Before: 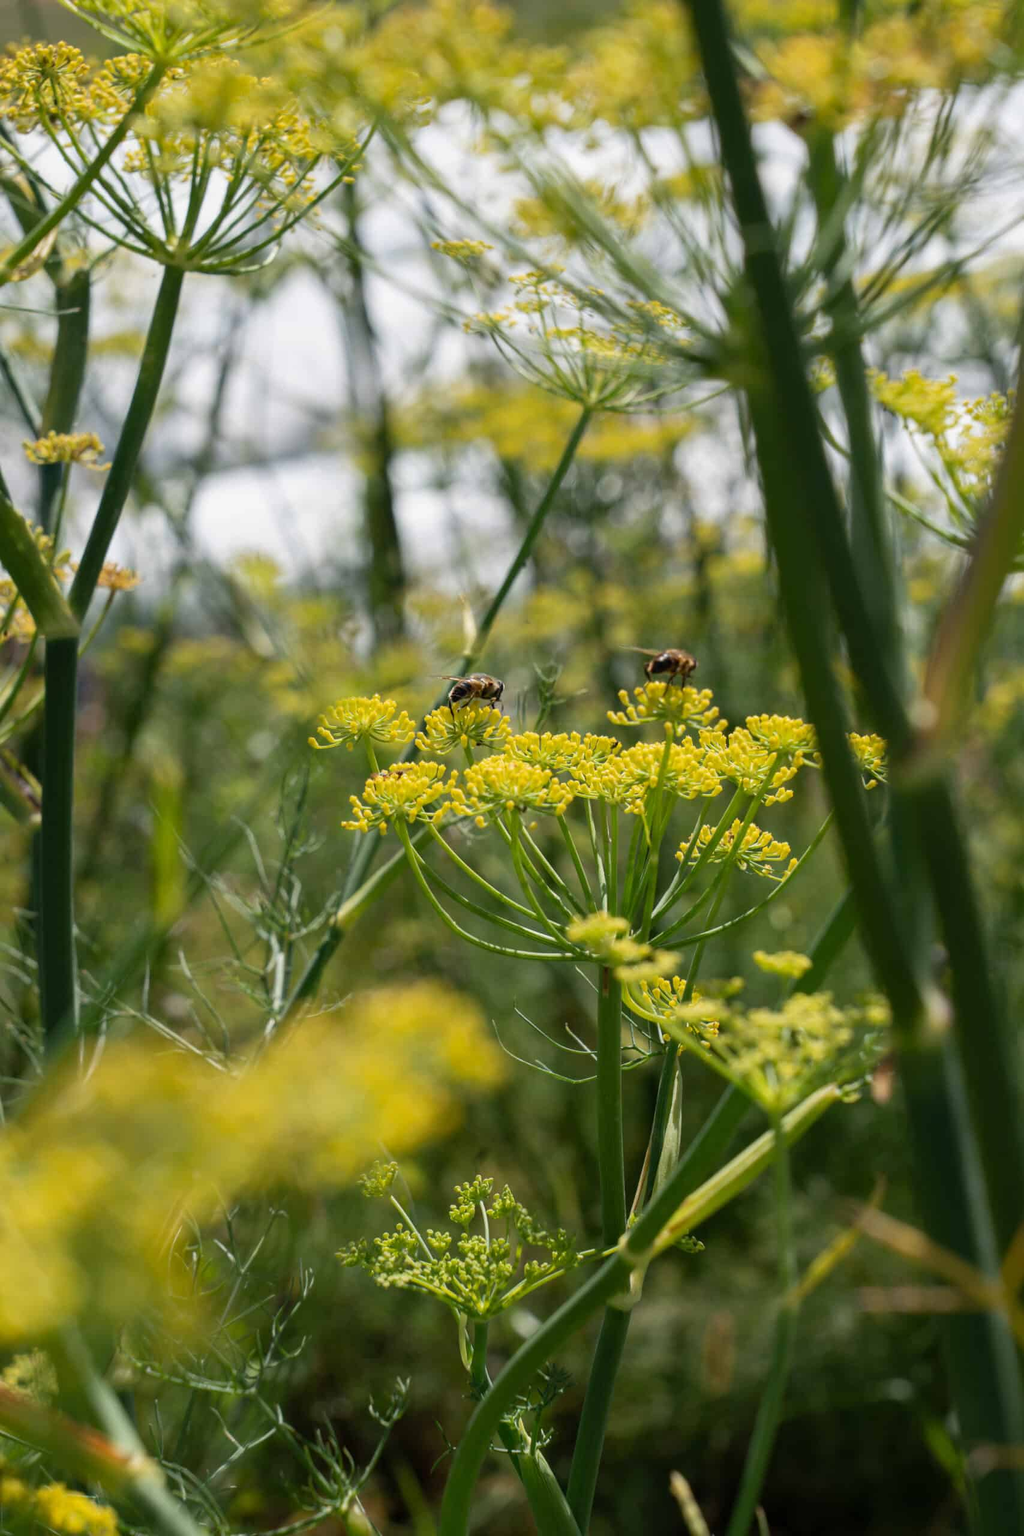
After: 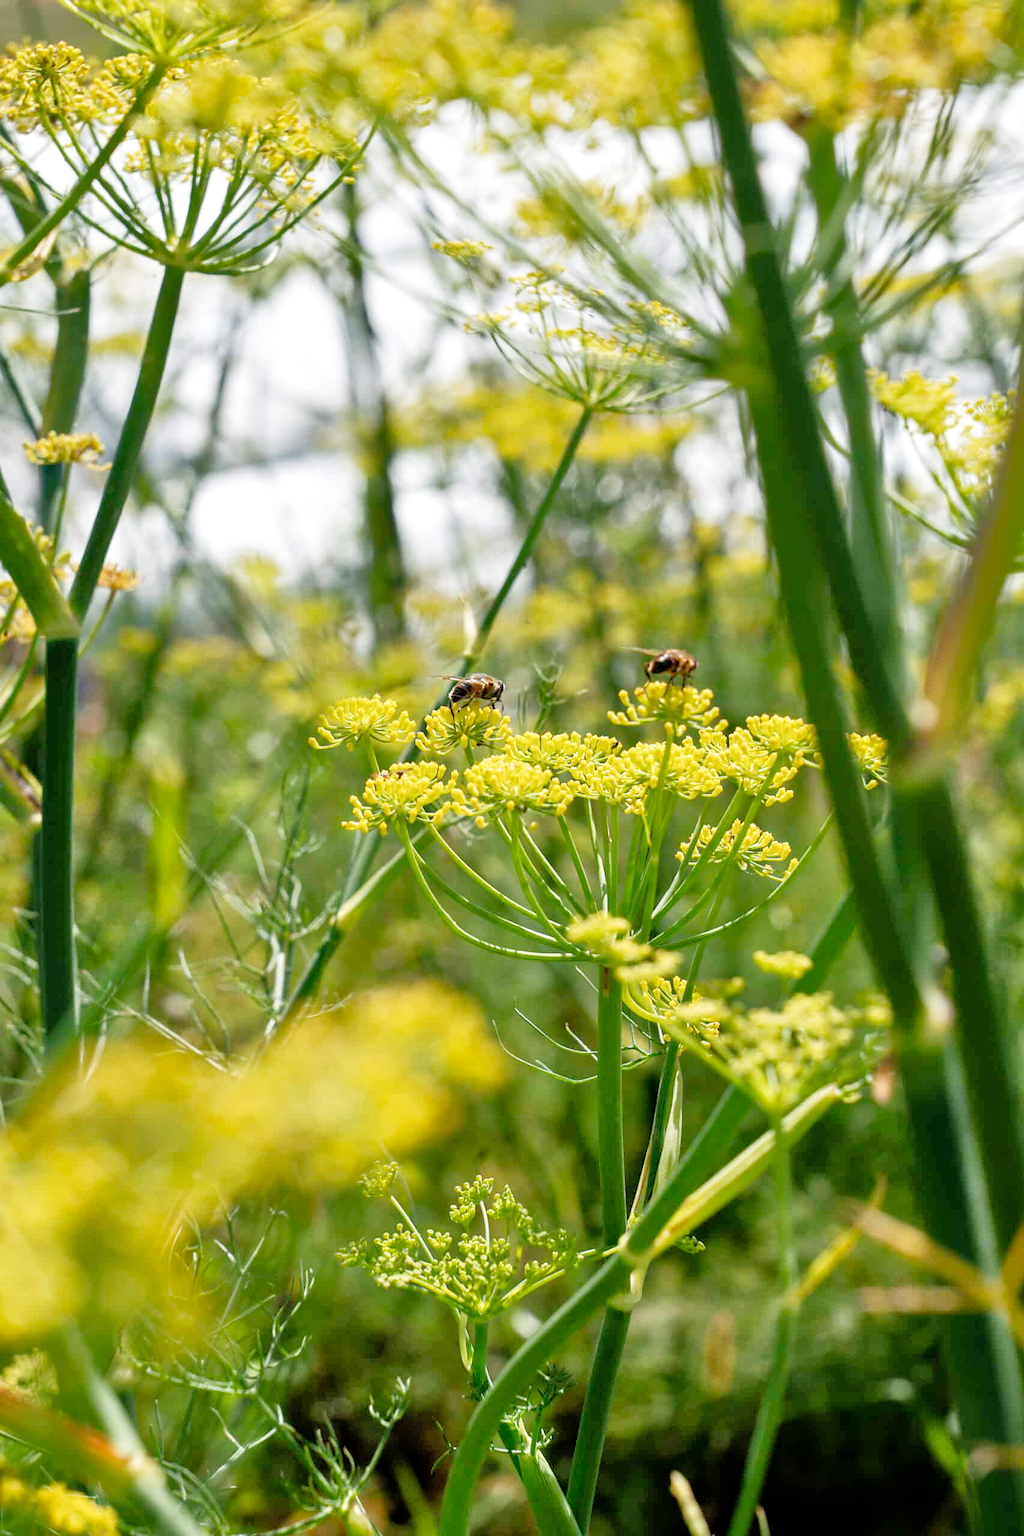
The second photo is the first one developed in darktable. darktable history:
filmic rgb: black relative exposure -16 EV, white relative exposure 5.28 EV, threshold 5.98 EV, hardness 5.9, contrast 1.263, add noise in highlights 0.002, preserve chrominance no, color science v3 (2019), use custom middle-gray values true, iterations of high-quality reconstruction 0, contrast in highlights soft, enable highlight reconstruction true
tone equalizer: -7 EV 0.149 EV, -6 EV 0.612 EV, -5 EV 1.18 EV, -4 EV 1.33 EV, -3 EV 1.18 EV, -2 EV 0.6 EV, -1 EV 0.152 EV
sharpen: radius 0.977, amount 0.616
exposure: exposure 0.497 EV, compensate highlight preservation false
